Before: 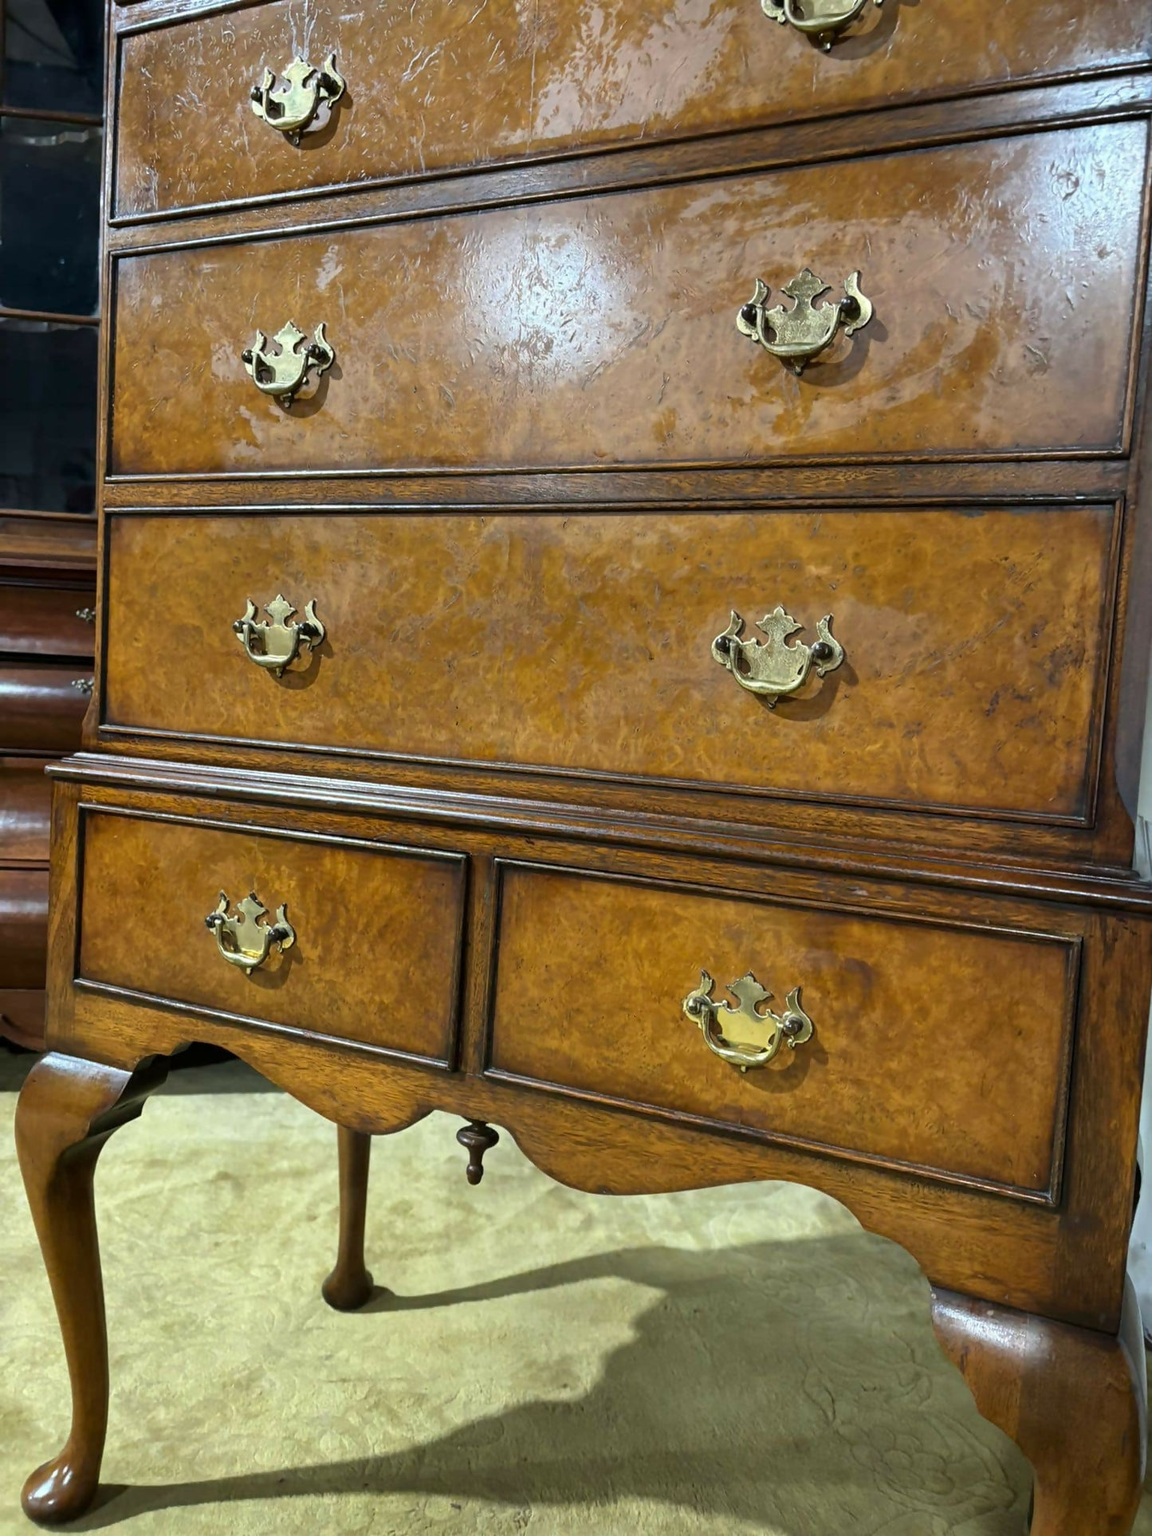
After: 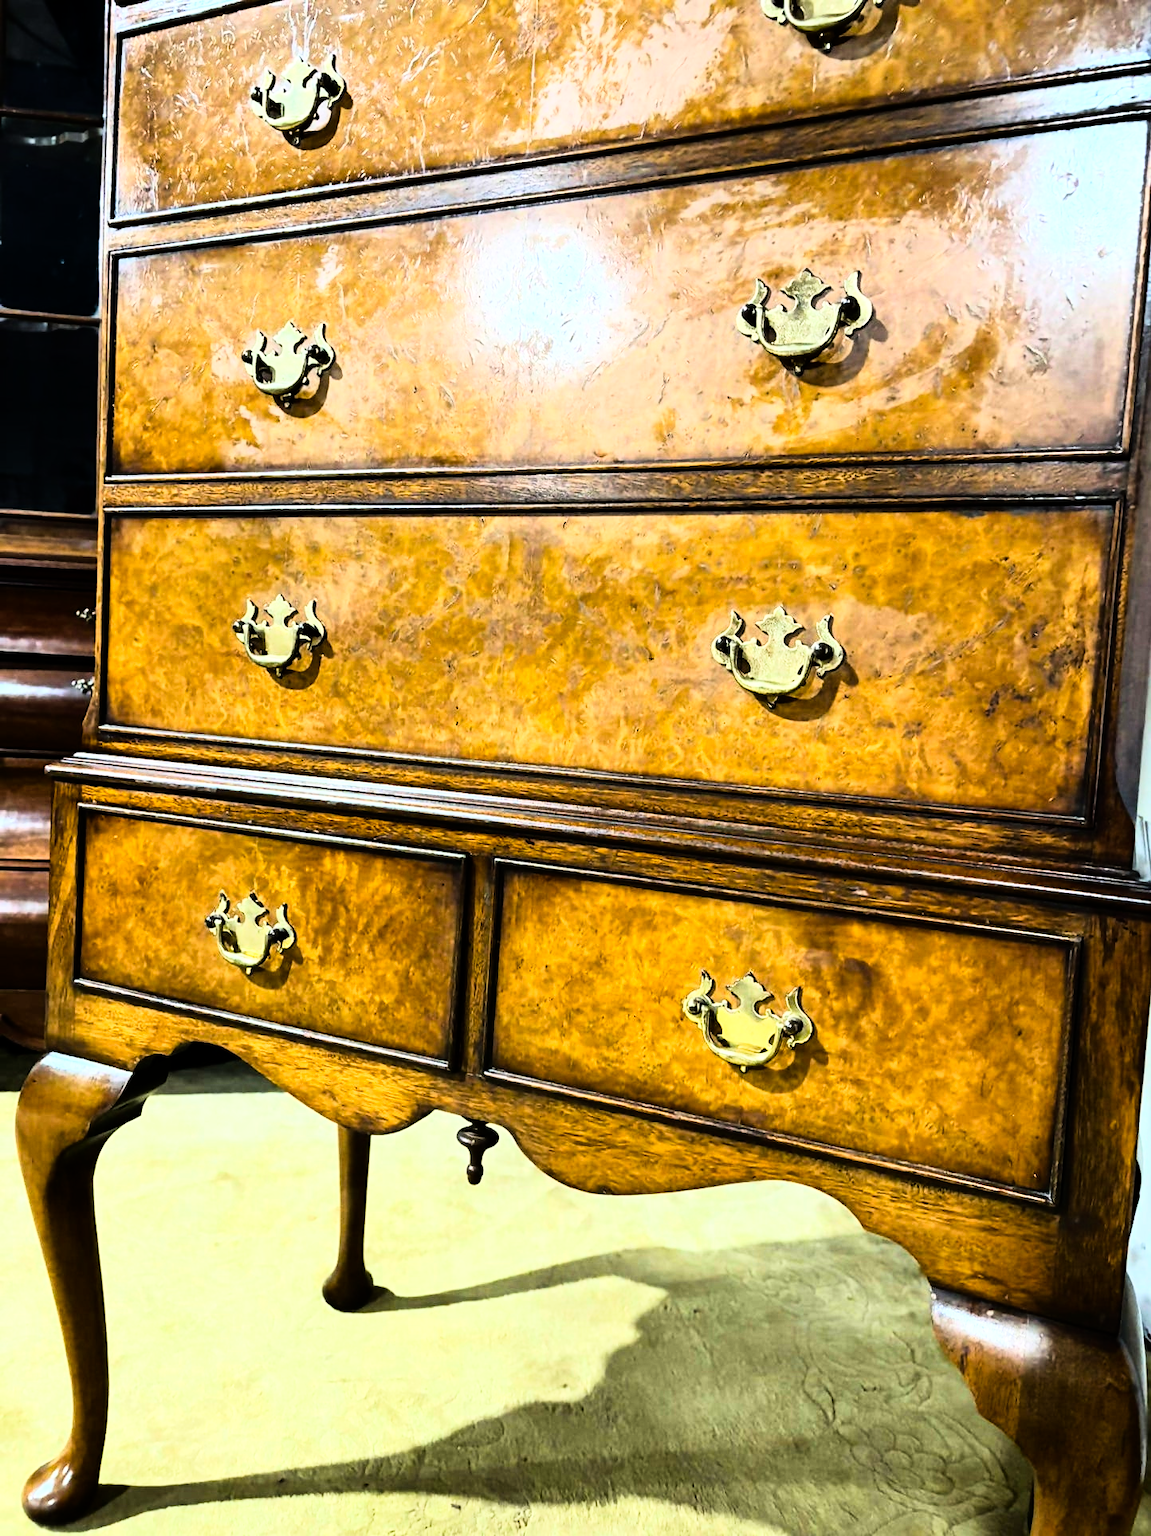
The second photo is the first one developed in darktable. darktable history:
rgb curve: curves: ch0 [(0, 0) (0.21, 0.15) (0.24, 0.21) (0.5, 0.75) (0.75, 0.96) (0.89, 0.99) (1, 1)]; ch1 [(0, 0.02) (0.21, 0.13) (0.25, 0.2) (0.5, 0.67) (0.75, 0.9) (0.89, 0.97) (1, 1)]; ch2 [(0, 0.02) (0.21, 0.13) (0.25, 0.2) (0.5, 0.67) (0.75, 0.9) (0.89, 0.97) (1, 1)], compensate middle gray true
color balance rgb: shadows lift › luminance -20%, power › hue 72.24°, highlights gain › luminance 15%, global offset › hue 171.6°, perceptual saturation grading › highlights -15%, perceptual saturation grading › shadows 25%, global vibrance 30%, contrast 10%
